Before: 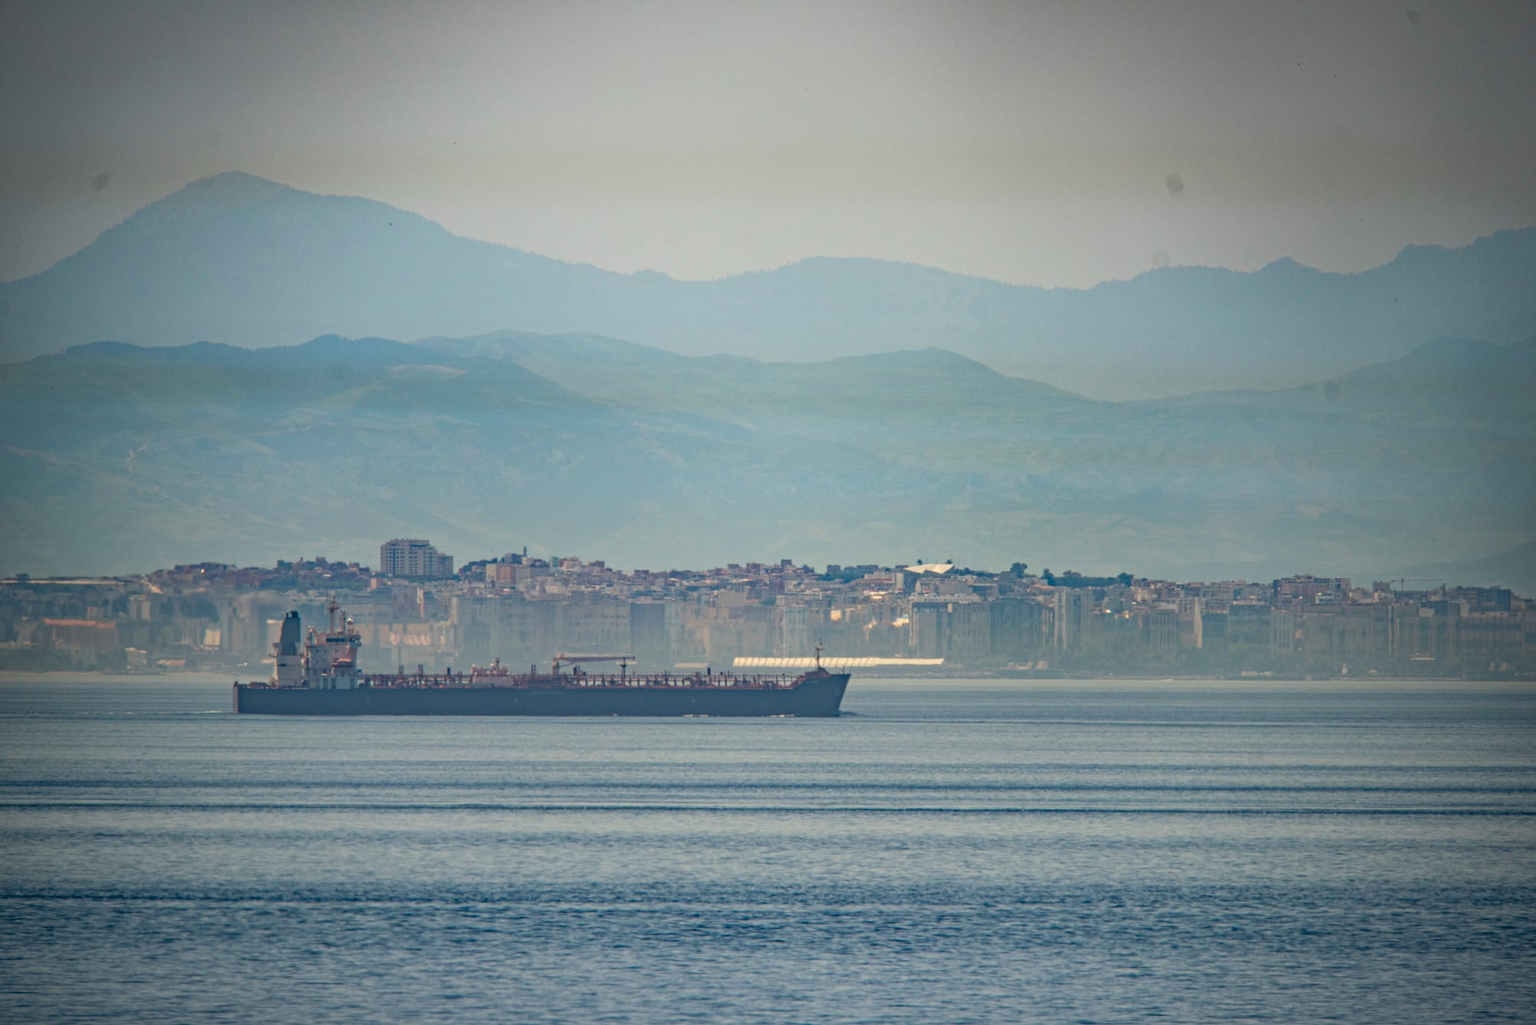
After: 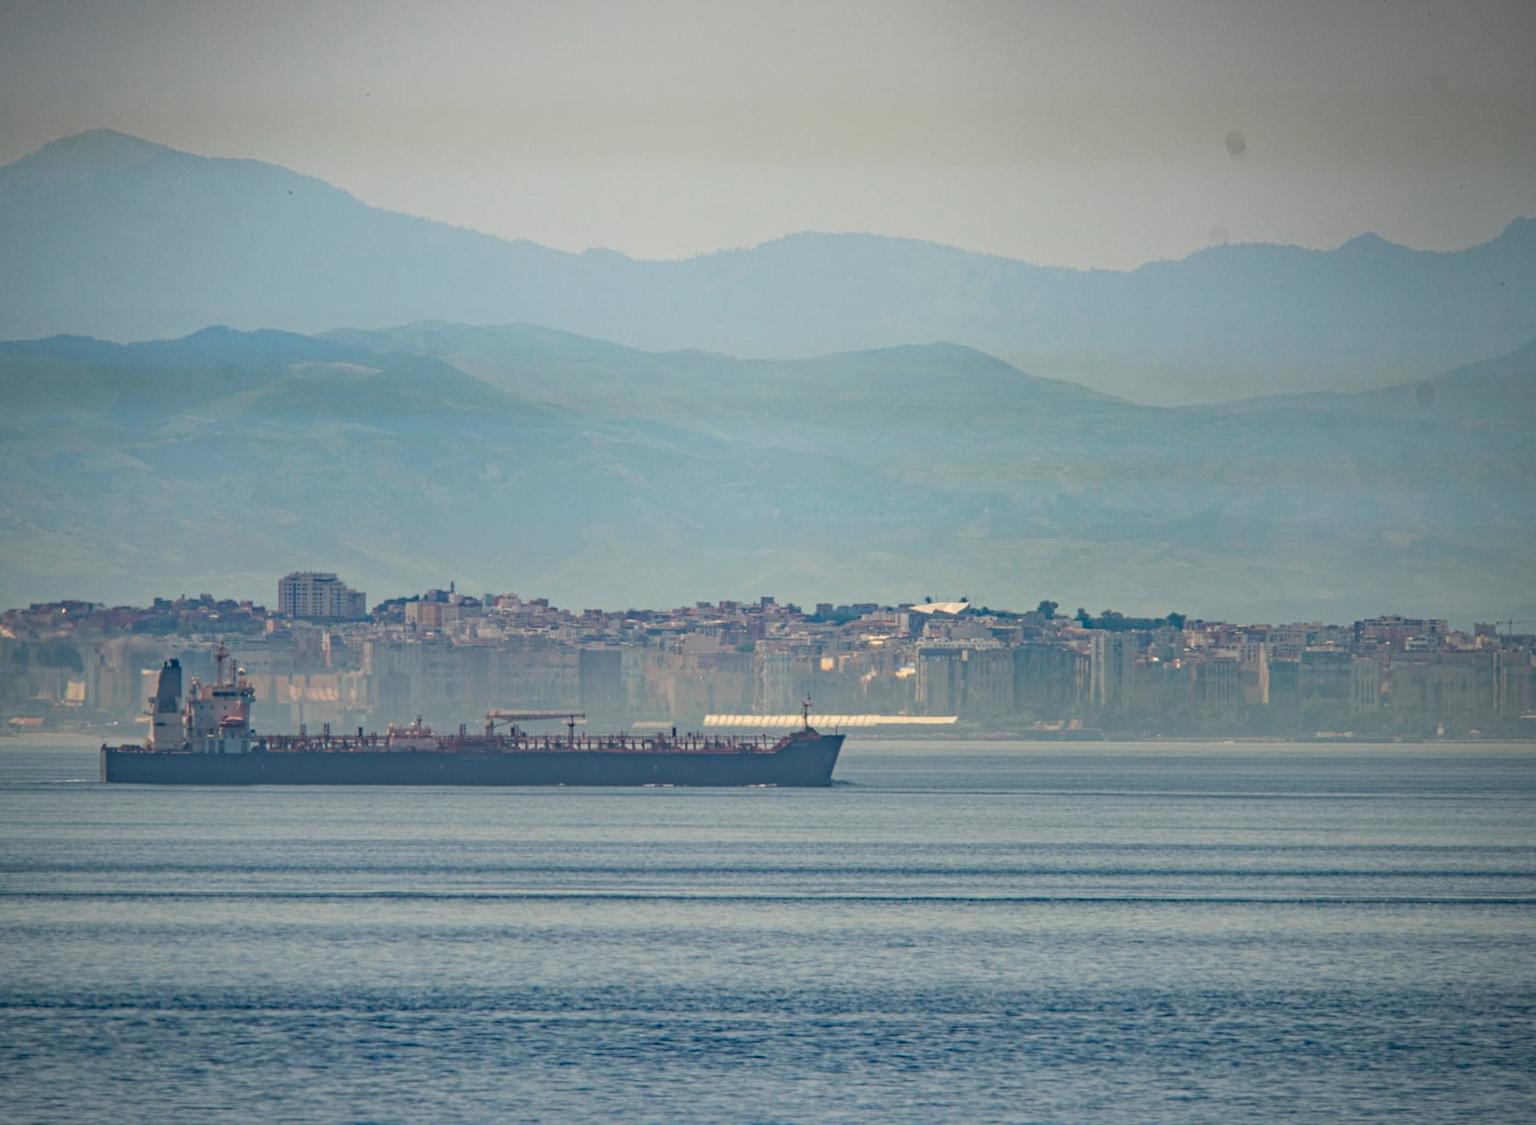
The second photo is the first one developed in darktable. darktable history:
crop: left 9.799%, top 6.338%, right 7.214%, bottom 2.523%
